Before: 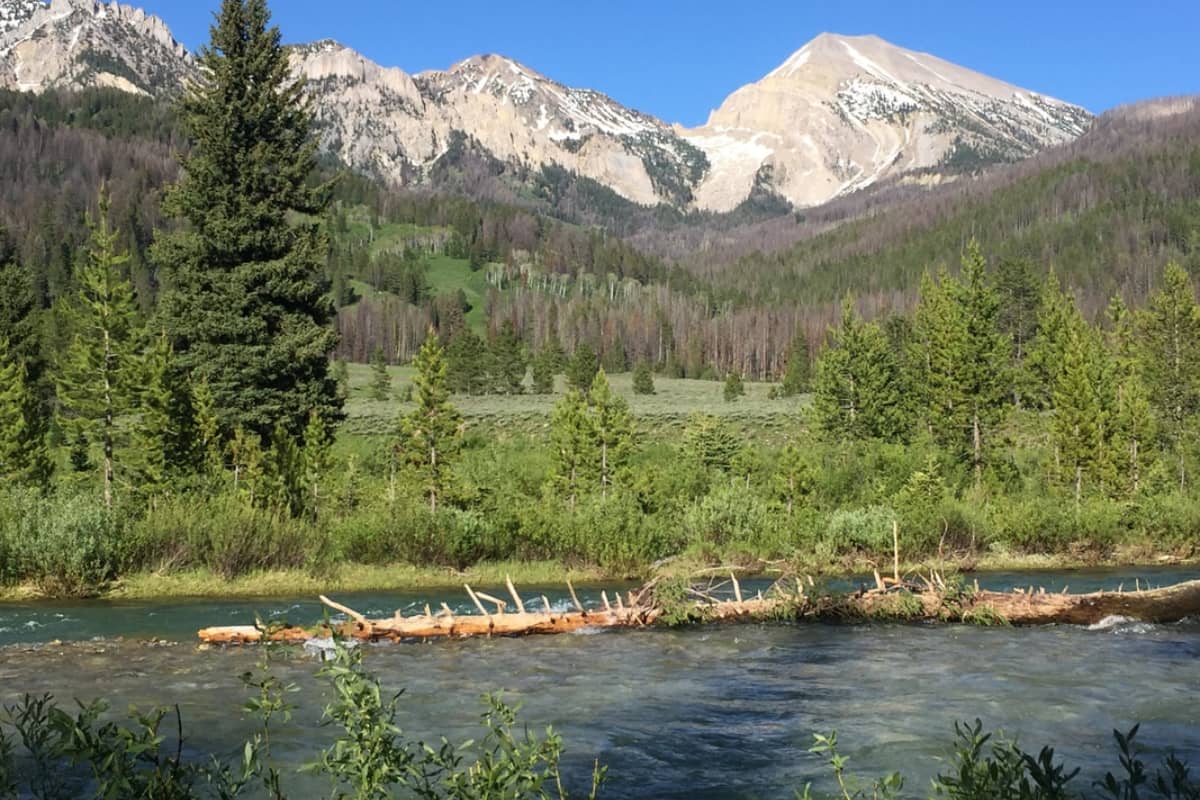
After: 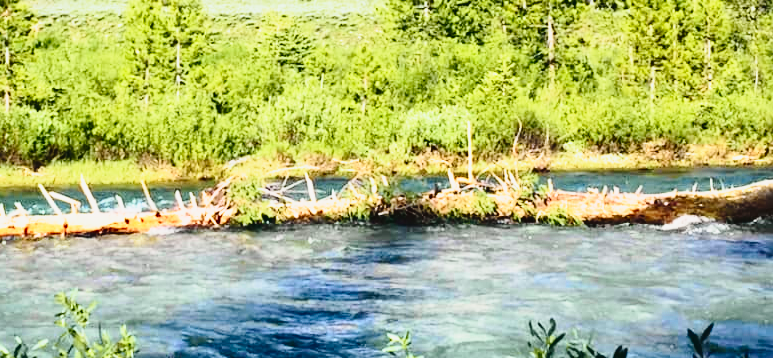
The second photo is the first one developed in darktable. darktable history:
tone curve: curves: ch0 [(0, 0.031) (0.139, 0.084) (0.311, 0.278) (0.495, 0.544) (0.718, 0.816) (0.841, 0.909) (1, 0.967)]; ch1 [(0, 0) (0.272, 0.249) (0.388, 0.385) (0.469, 0.456) (0.495, 0.497) (0.538, 0.545) (0.578, 0.595) (0.707, 0.778) (1, 1)]; ch2 [(0, 0) (0.125, 0.089) (0.353, 0.329) (0.443, 0.408) (0.502, 0.499) (0.557, 0.531) (0.608, 0.631) (1, 1)], color space Lab, independent channels, preserve colors none
rgb levels: preserve colors max RGB
base curve: curves: ch0 [(0, 0) (0.026, 0.03) (0.109, 0.232) (0.351, 0.748) (0.669, 0.968) (1, 1)], preserve colors none
crop and rotate: left 35.509%, top 50.238%, bottom 4.934%
